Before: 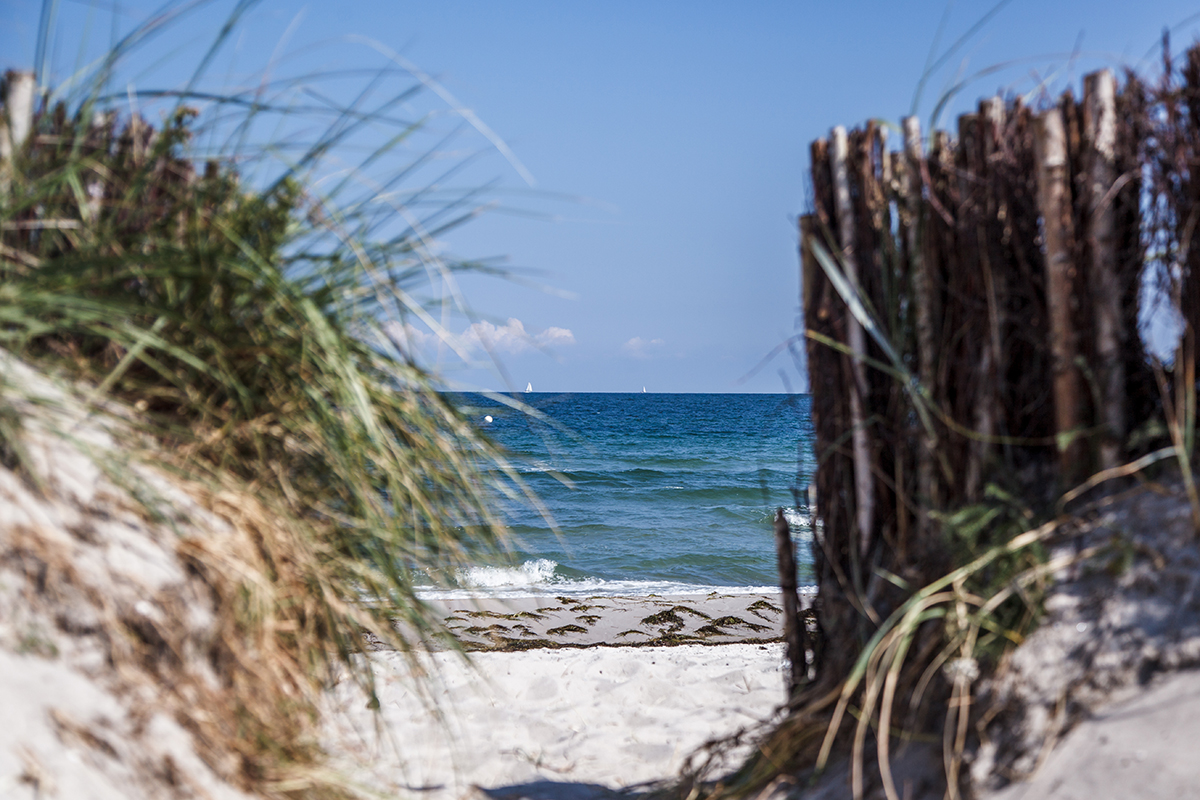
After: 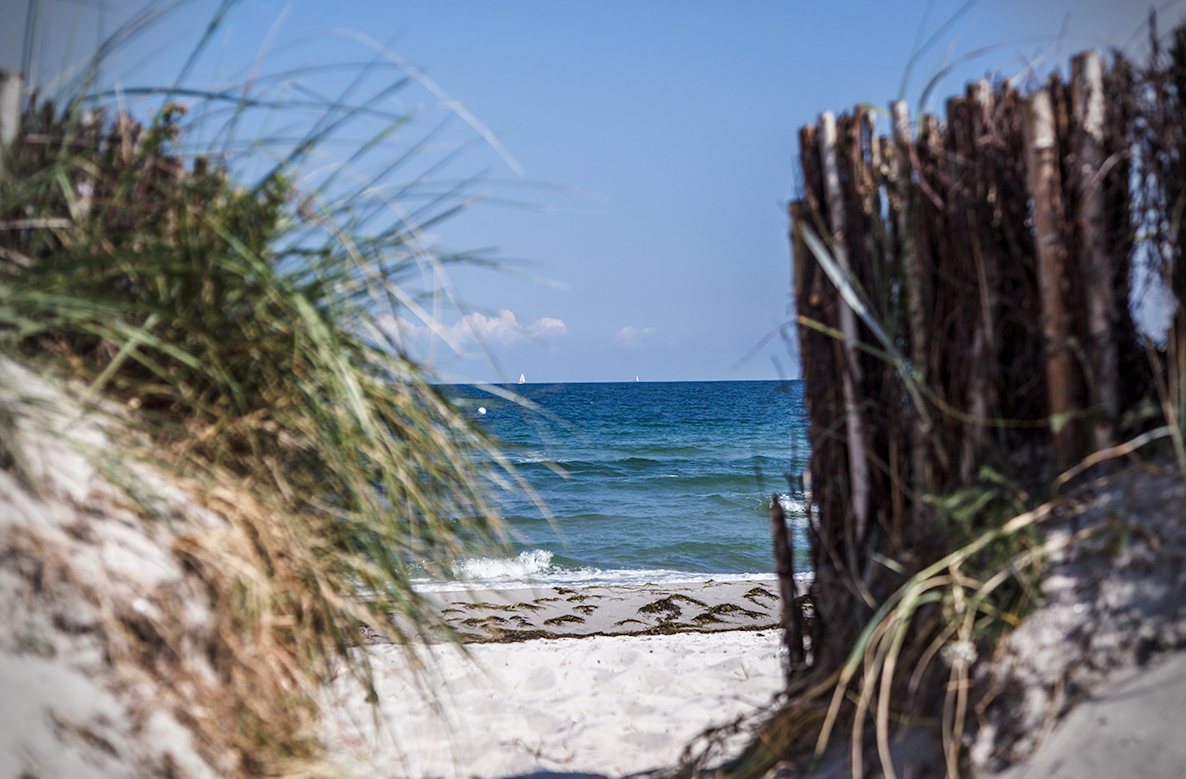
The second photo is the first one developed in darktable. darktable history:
rotate and perspective: rotation -1°, crop left 0.011, crop right 0.989, crop top 0.025, crop bottom 0.975
vignetting: fall-off start 88.03%, fall-off radius 24.9%
